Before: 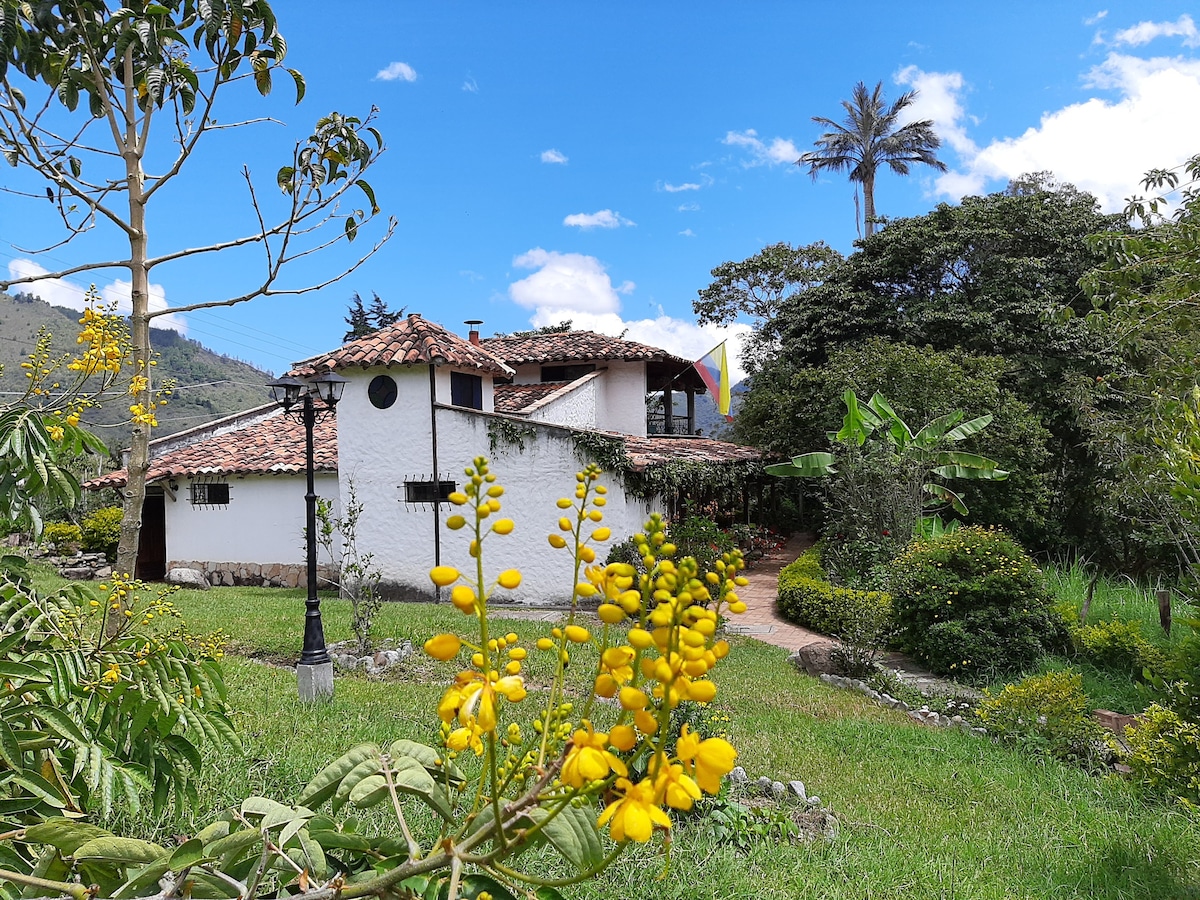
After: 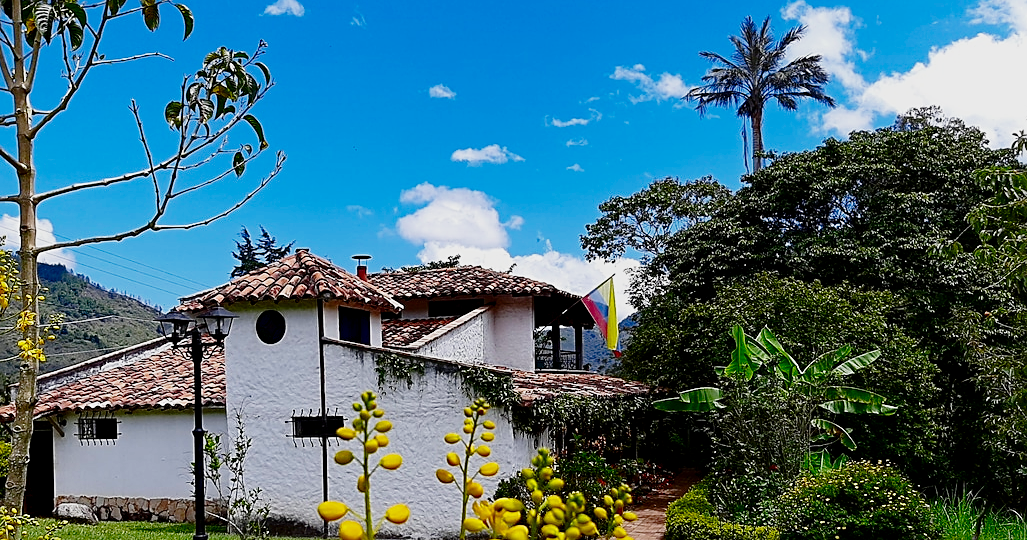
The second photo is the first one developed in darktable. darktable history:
crop and rotate: left 9.365%, top 7.333%, right 5.033%, bottom 32.585%
sharpen: on, module defaults
exposure: black level correction 0.009, exposure -0.677 EV, compensate exposure bias true, compensate highlight preservation false
tone equalizer: mask exposure compensation -0.493 EV
contrast brightness saturation: brightness -0.253, saturation 0.2
haze removal: compatibility mode true
base curve: curves: ch0 [(0, 0) (0.028, 0.03) (0.121, 0.232) (0.46, 0.748) (0.859, 0.968) (1, 1)], preserve colors none
